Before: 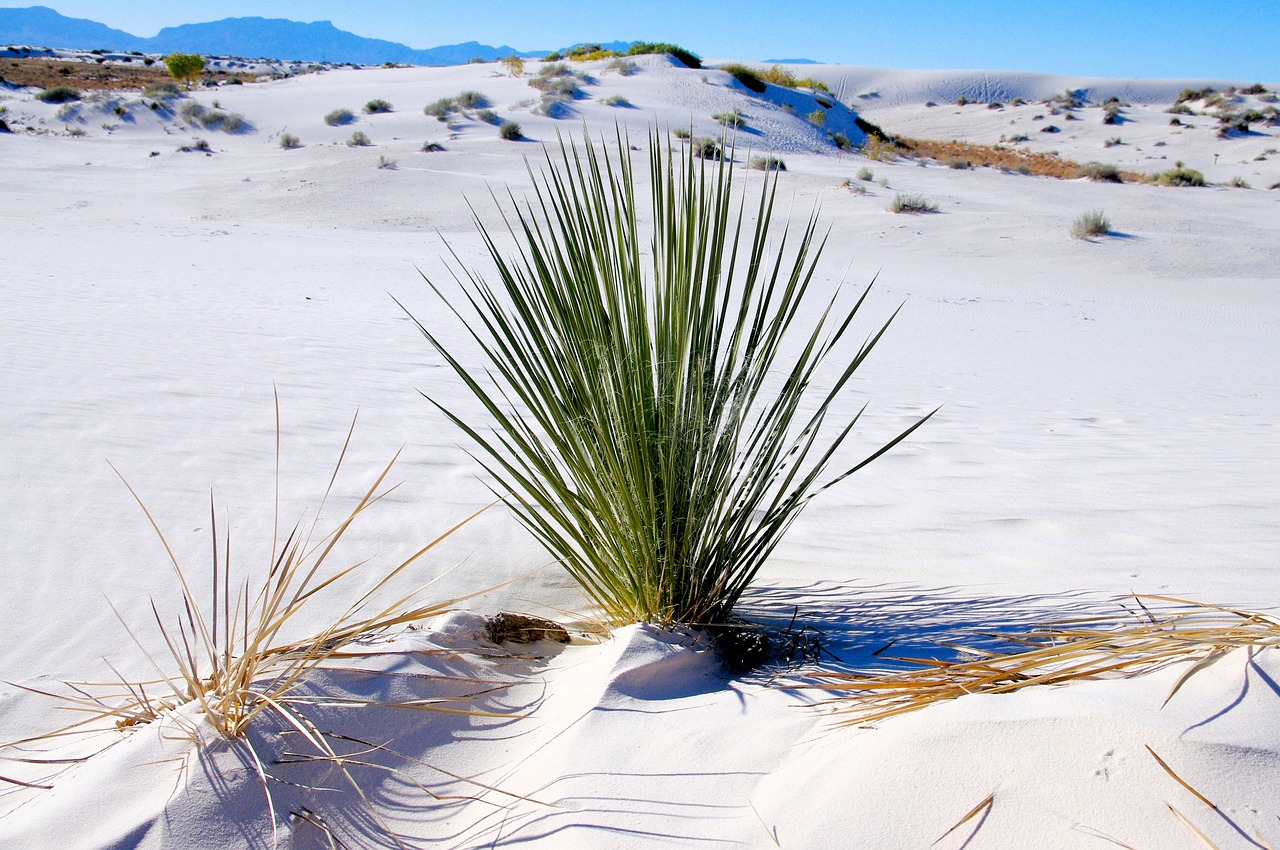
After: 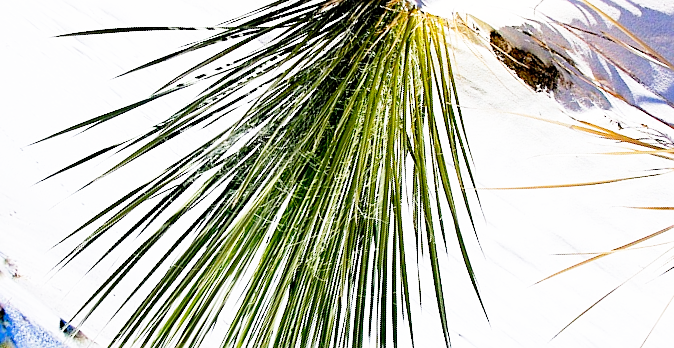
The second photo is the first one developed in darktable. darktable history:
base curve: curves: ch0 [(0, 0) (0.012, 0.01) (0.073, 0.168) (0.31, 0.711) (0.645, 0.957) (1, 1)], preserve colors none
sharpen: on, module defaults
crop and rotate: angle 148.36°, left 9.159%, top 15.568%, right 4.369%, bottom 17.174%
